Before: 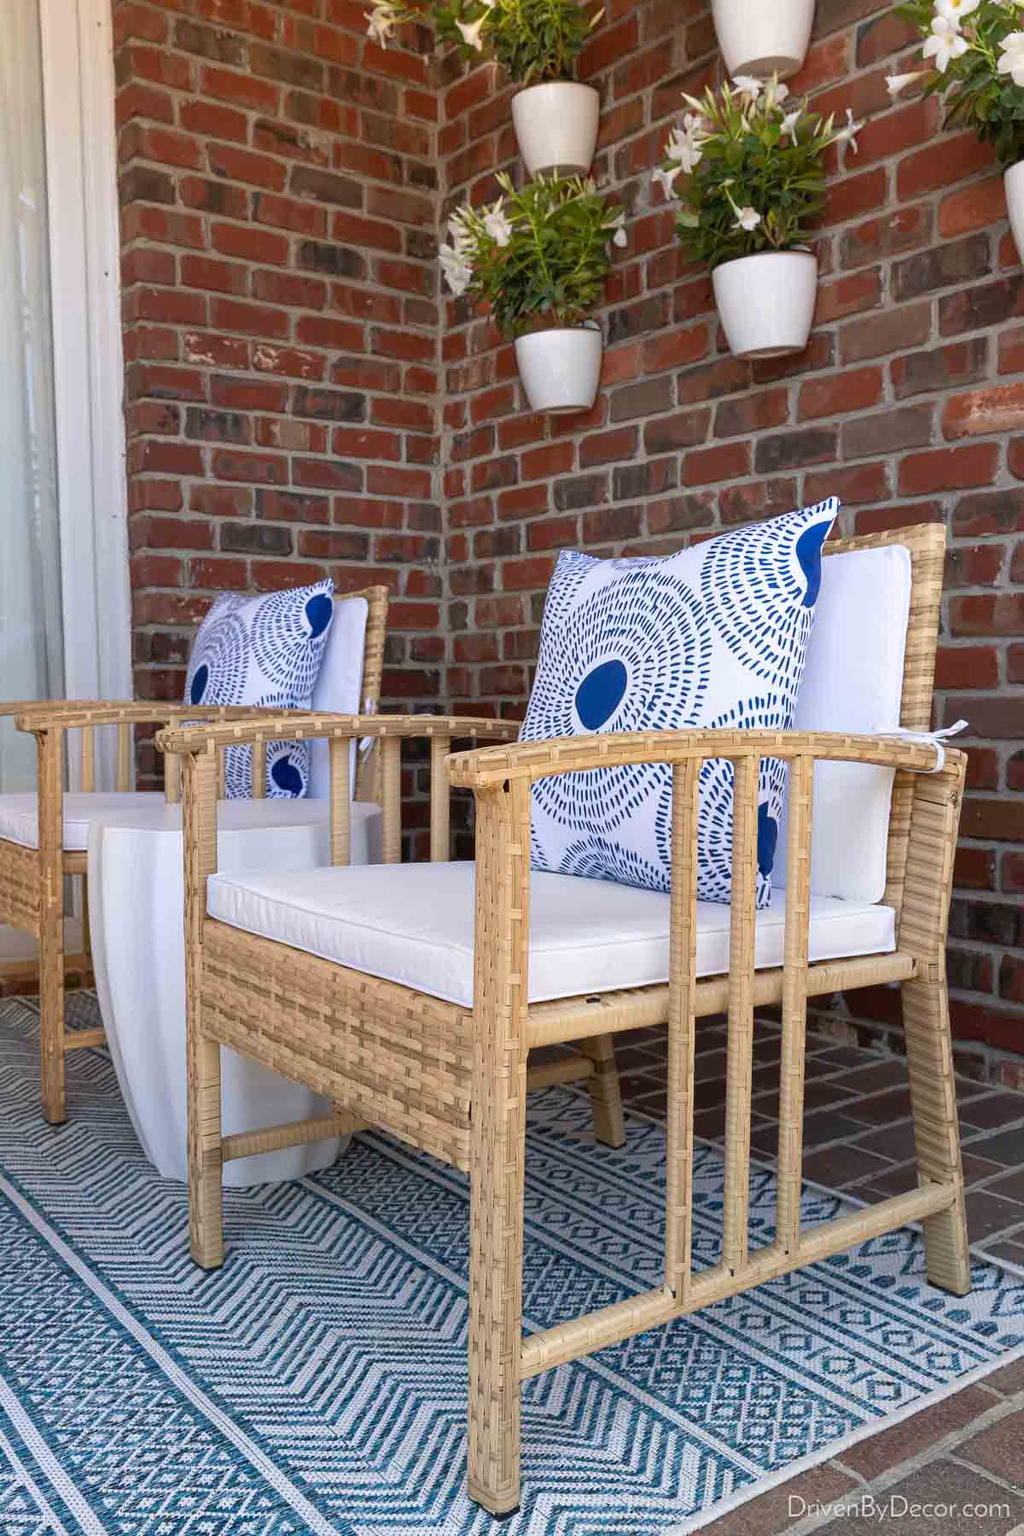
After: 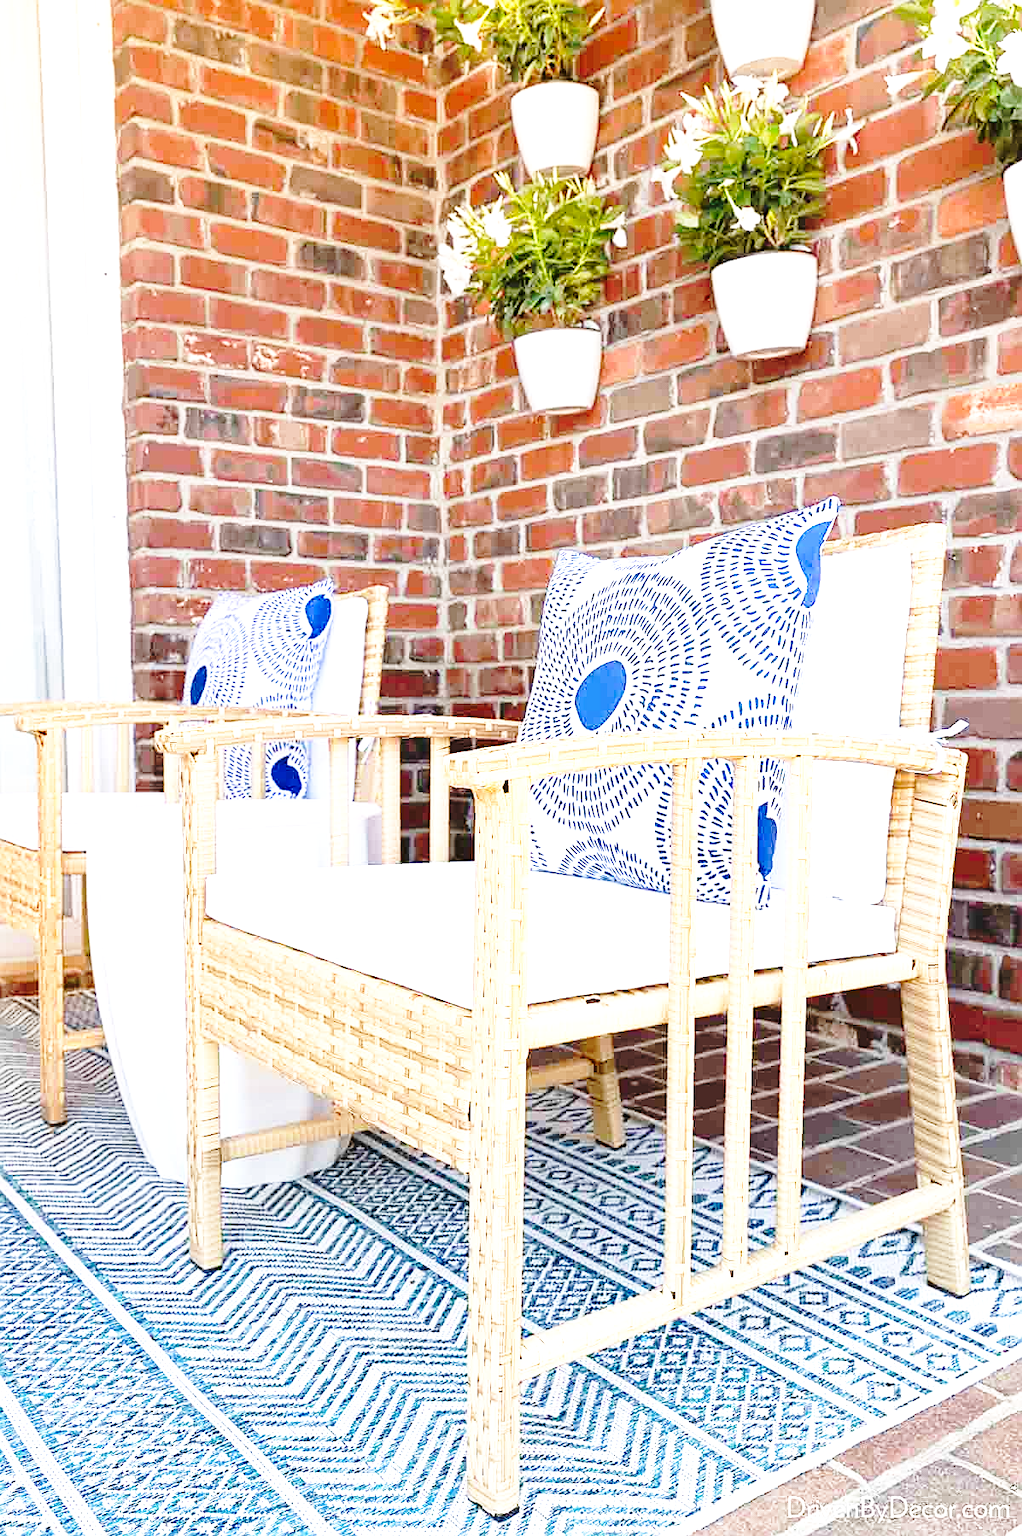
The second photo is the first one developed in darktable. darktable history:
crop and rotate: left 0.104%, bottom 0.01%
exposure: black level correction 0, exposure 1.4 EV, compensate highlight preservation false
base curve: curves: ch0 [(0, 0) (0.032, 0.037) (0.105, 0.228) (0.435, 0.76) (0.856, 0.983) (1, 1)], preserve colors none
sharpen: on, module defaults
